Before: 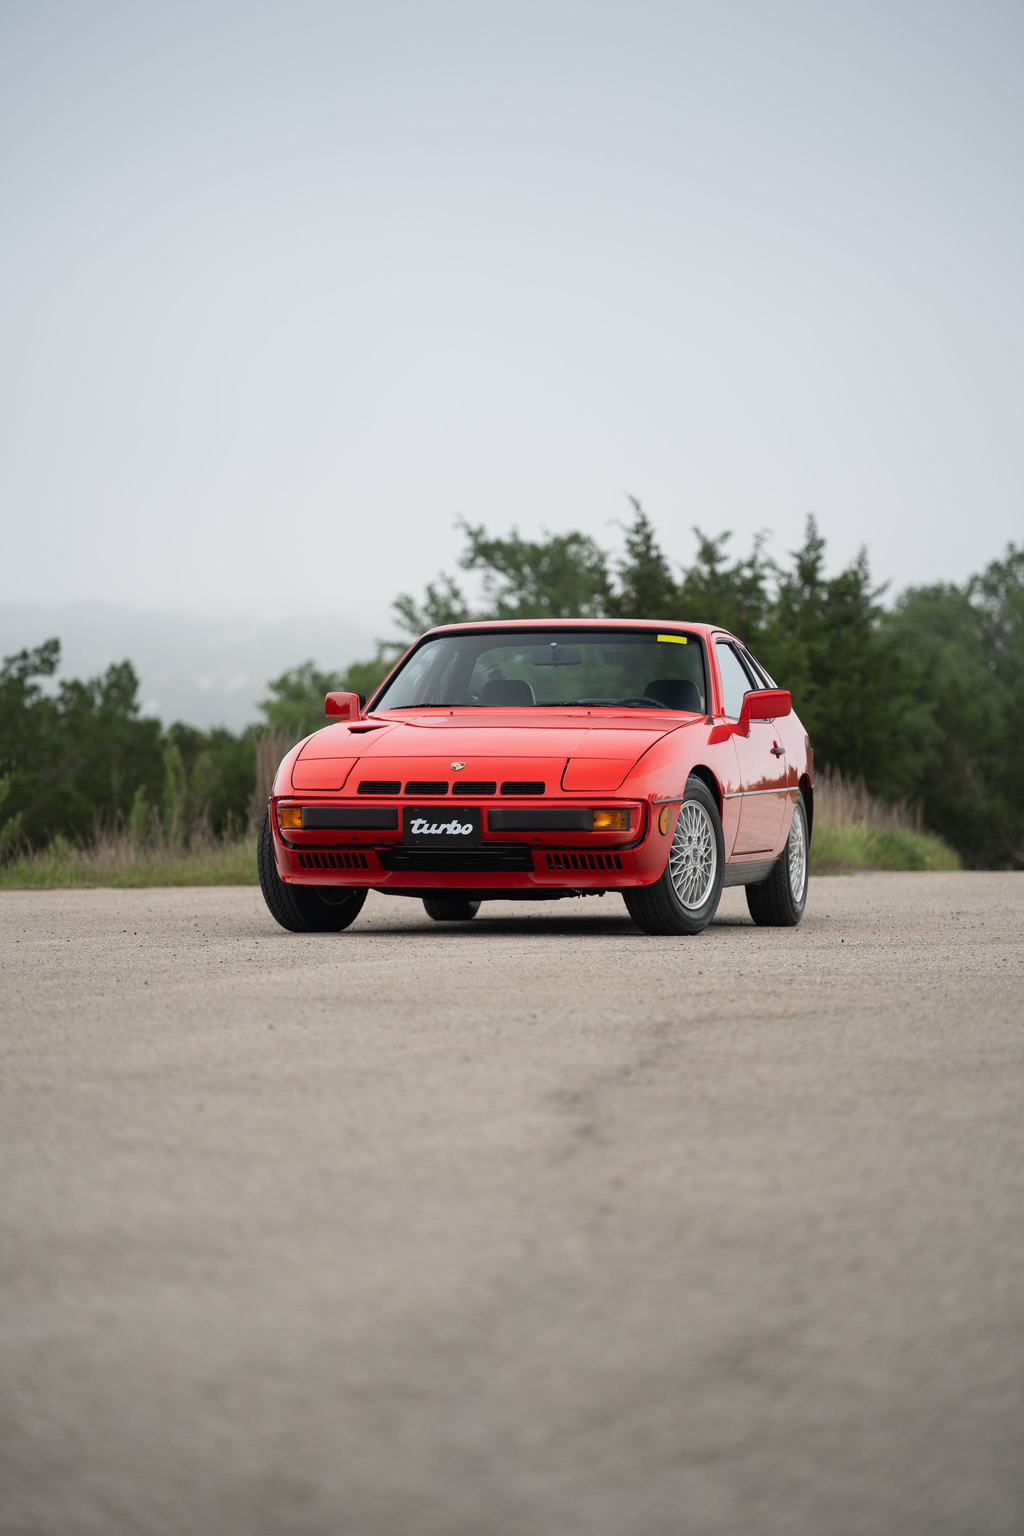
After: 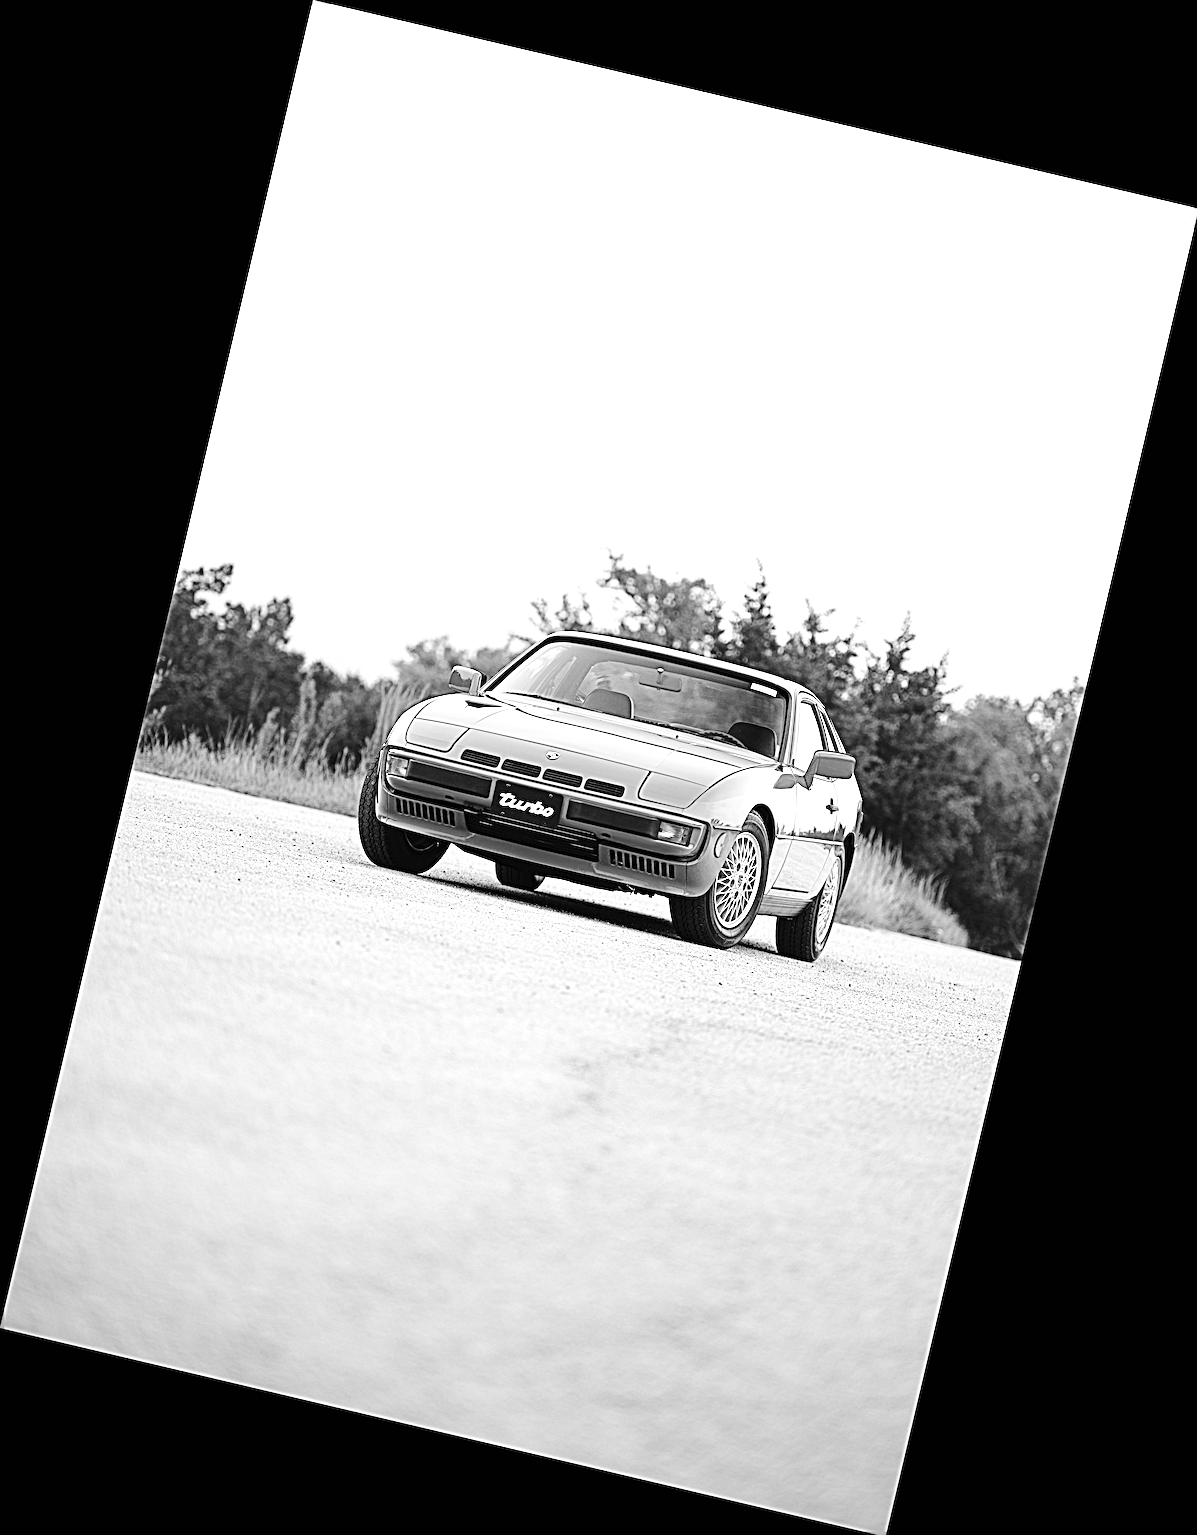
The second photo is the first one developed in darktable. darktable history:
monochrome: on, module defaults
tone curve: curves: ch0 [(0, 0) (0.003, 0.002) (0.011, 0.008) (0.025, 0.017) (0.044, 0.027) (0.069, 0.037) (0.1, 0.052) (0.136, 0.074) (0.177, 0.11) (0.224, 0.155) (0.277, 0.237) (0.335, 0.34) (0.399, 0.467) (0.468, 0.584) (0.543, 0.683) (0.623, 0.762) (0.709, 0.827) (0.801, 0.888) (0.898, 0.947) (1, 1)], preserve colors none
exposure: black level correction 0, exposure 1.1 EV, compensate highlight preservation false
vignetting: fall-off start 116.67%, fall-off radius 59.26%, brightness -0.31, saturation -0.056
rotate and perspective: rotation 13.27°, automatic cropping off
sharpen: radius 6.3, amount 1.8, threshold 0
